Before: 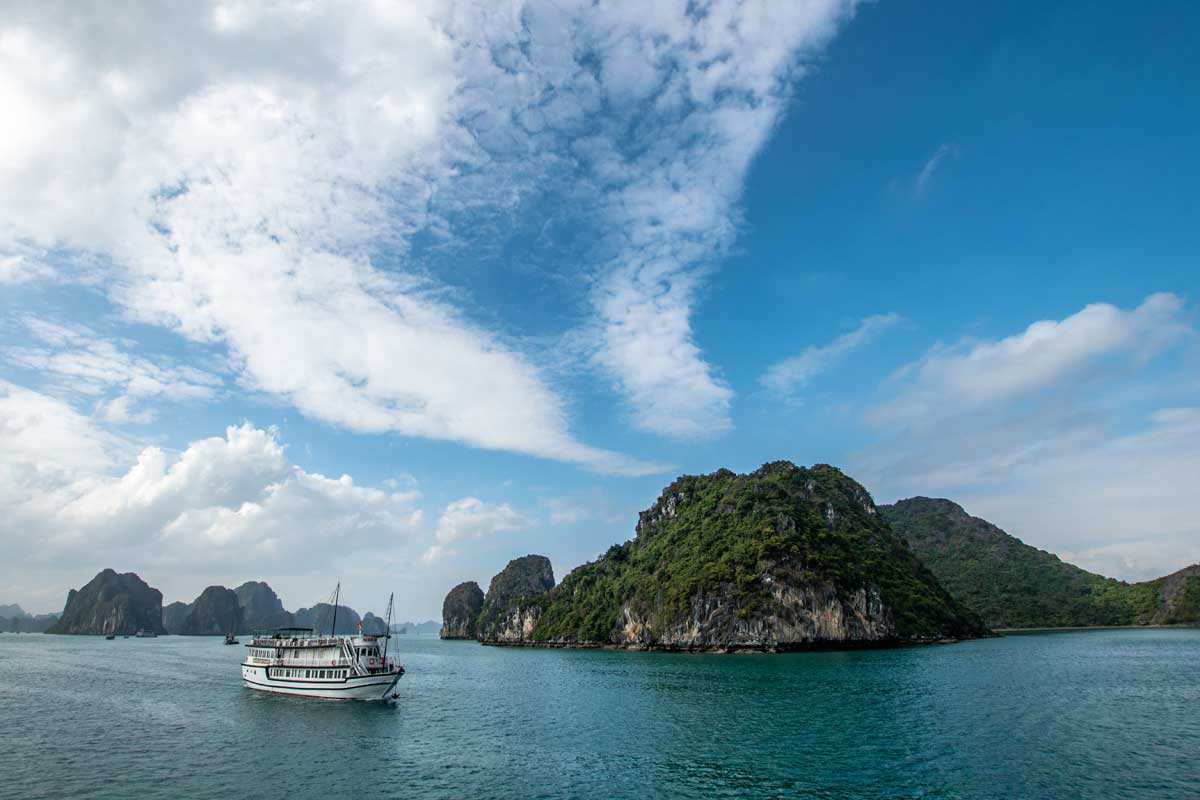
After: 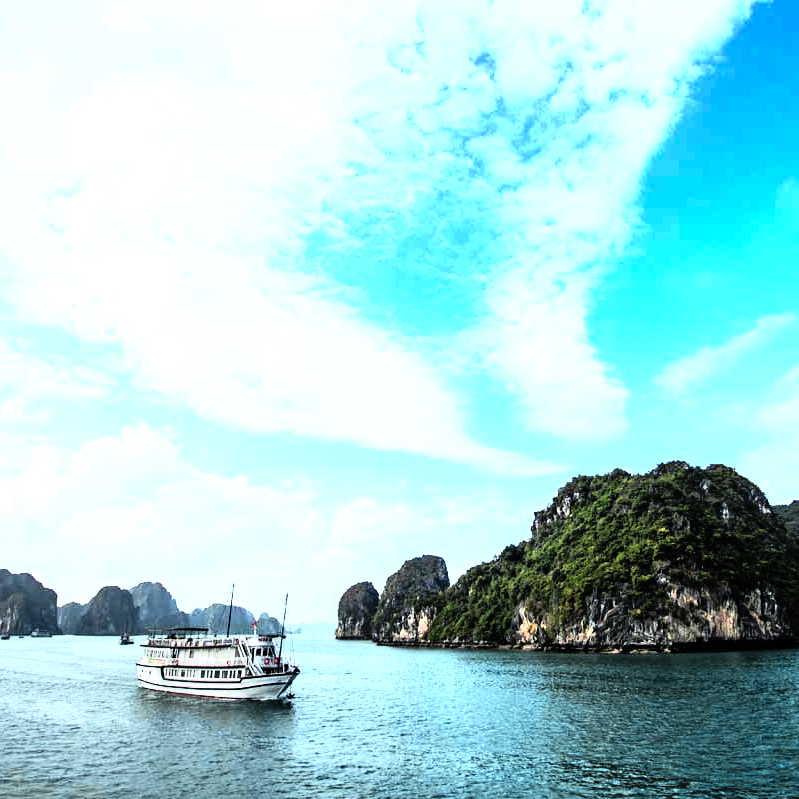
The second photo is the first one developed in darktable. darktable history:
crop and rotate: left 8.786%, right 24.548%
shadows and highlights: shadows 43.06, highlights 6.94
rgb curve: curves: ch0 [(0, 0) (0.21, 0.15) (0.24, 0.21) (0.5, 0.75) (0.75, 0.96) (0.89, 0.99) (1, 1)]; ch1 [(0, 0.02) (0.21, 0.13) (0.25, 0.2) (0.5, 0.67) (0.75, 0.9) (0.89, 0.97) (1, 1)]; ch2 [(0, 0.02) (0.21, 0.13) (0.25, 0.2) (0.5, 0.67) (0.75, 0.9) (0.89, 0.97) (1, 1)], compensate middle gray true
color balance: contrast 10%
contrast brightness saturation: contrast 0.05, brightness 0.06, saturation 0.01
color zones: curves: ch0 [(0, 0.485) (0.178, 0.476) (0.261, 0.623) (0.411, 0.403) (0.708, 0.603) (0.934, 0.412)]; ch1 [(0.003, 0.485) (0.149, 0.496) (0.229, 0.584) (0.326, 0.551) (0.484, 0.262) (0.757, 0.643)]
